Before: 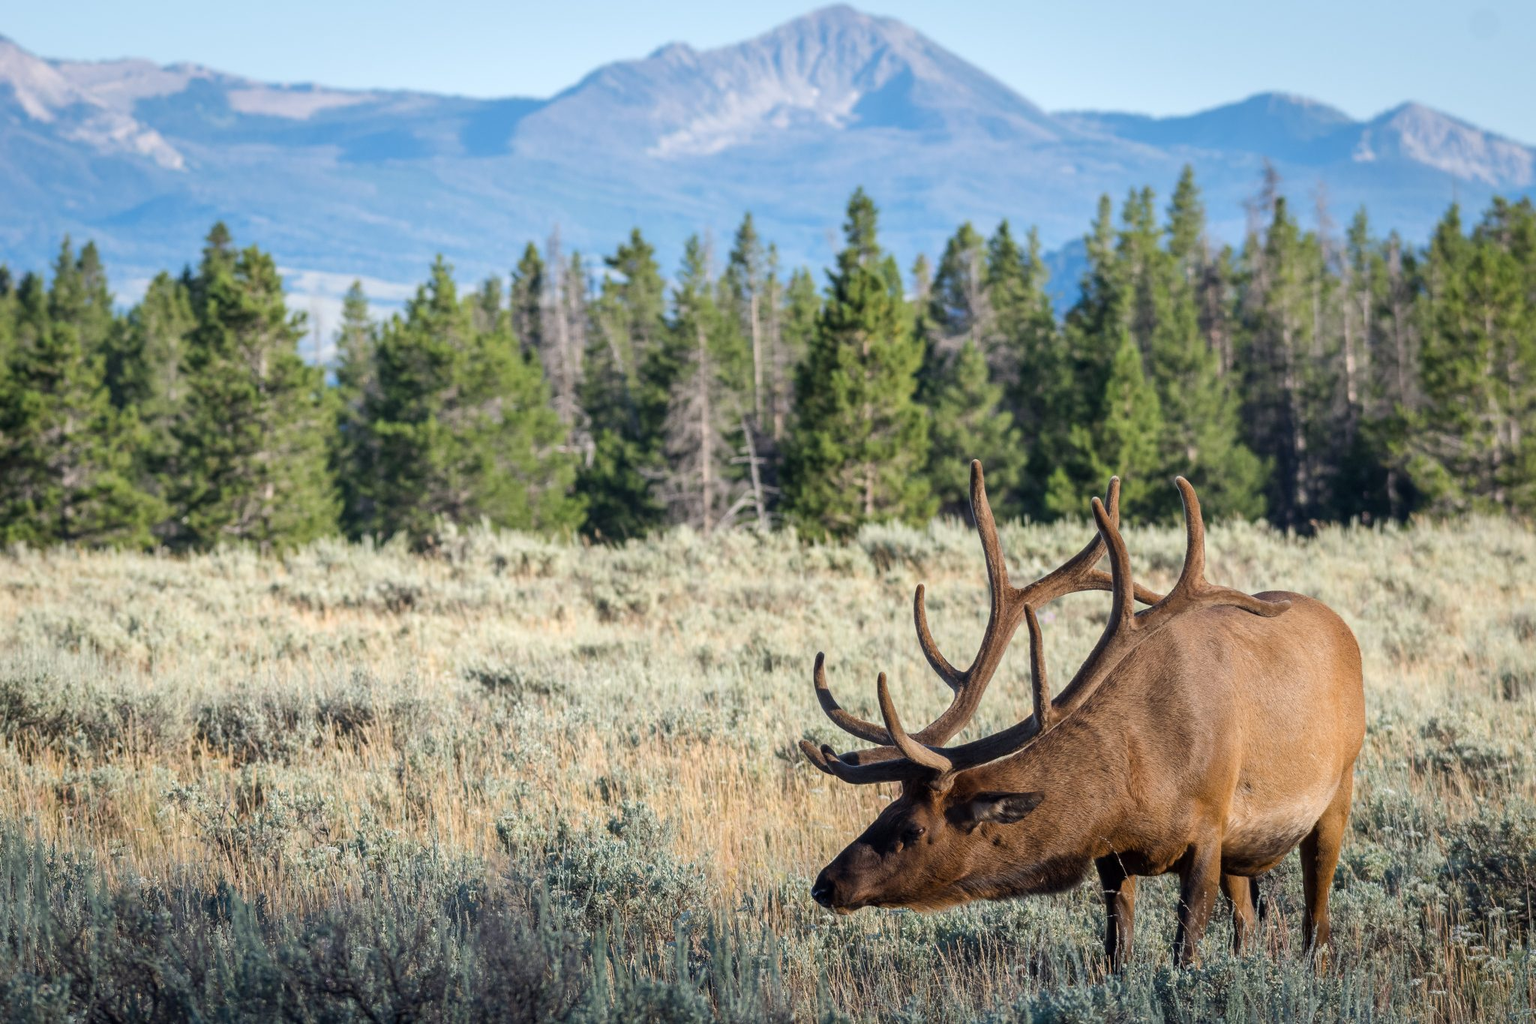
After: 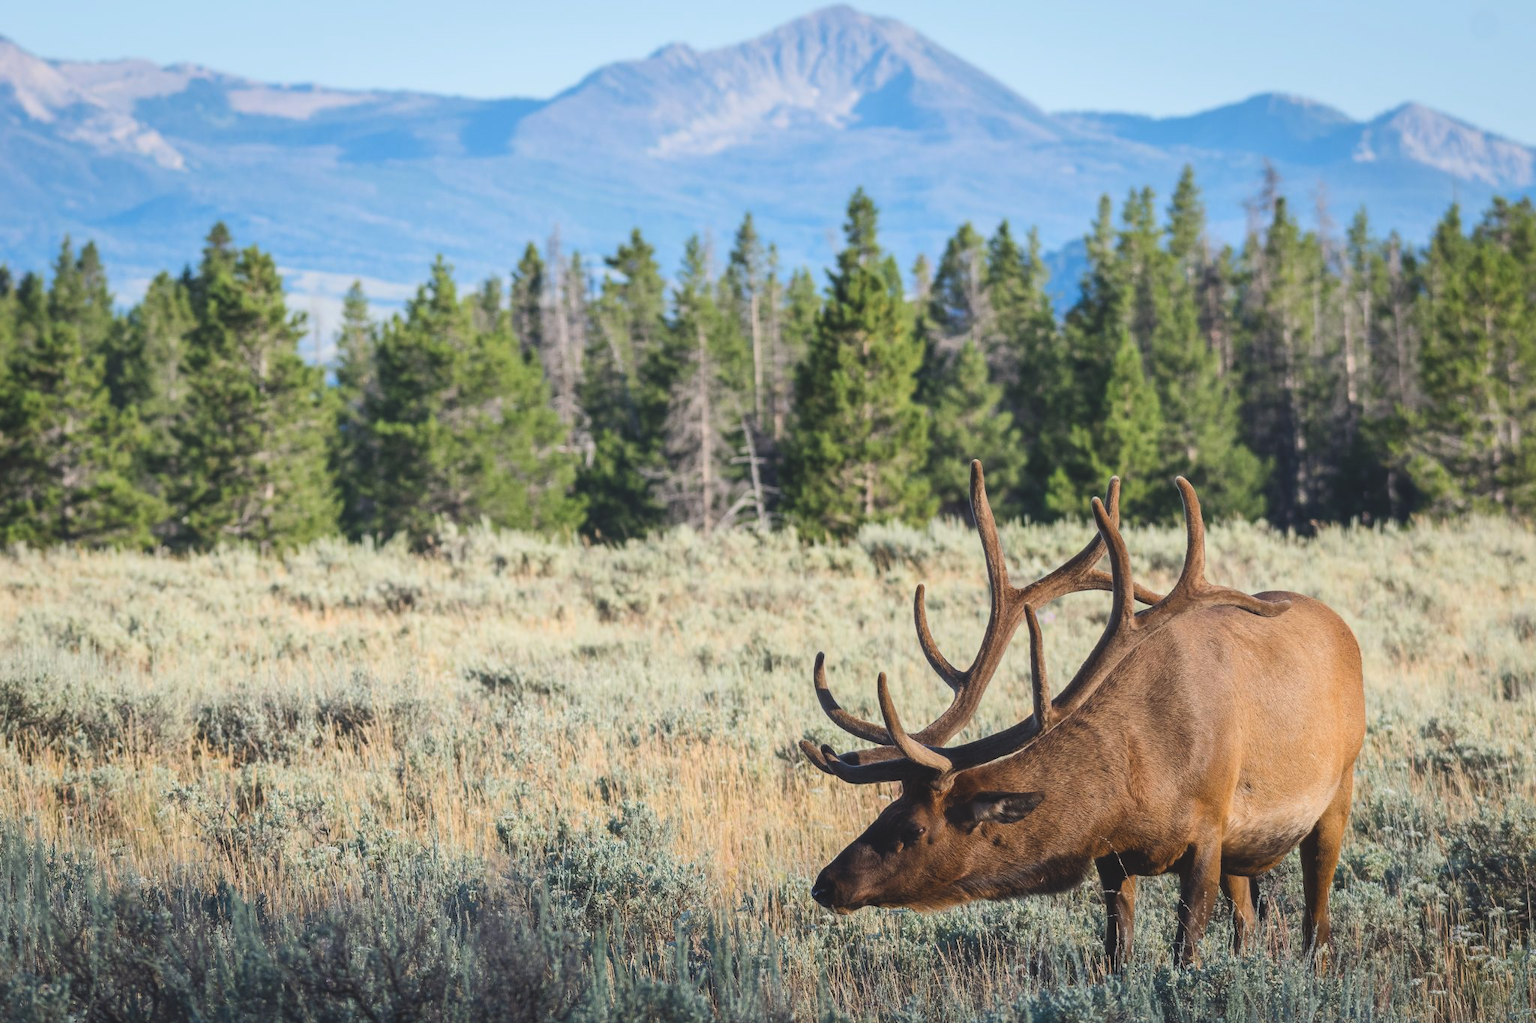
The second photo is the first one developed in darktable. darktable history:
exposure: black level correction -0.015, exposure -0.523 EV, compensate exposure bias true, compensate highlight preservation false
contrast brightness saturation: contrast 0.2, brightness 0.164, saturation 0.226
